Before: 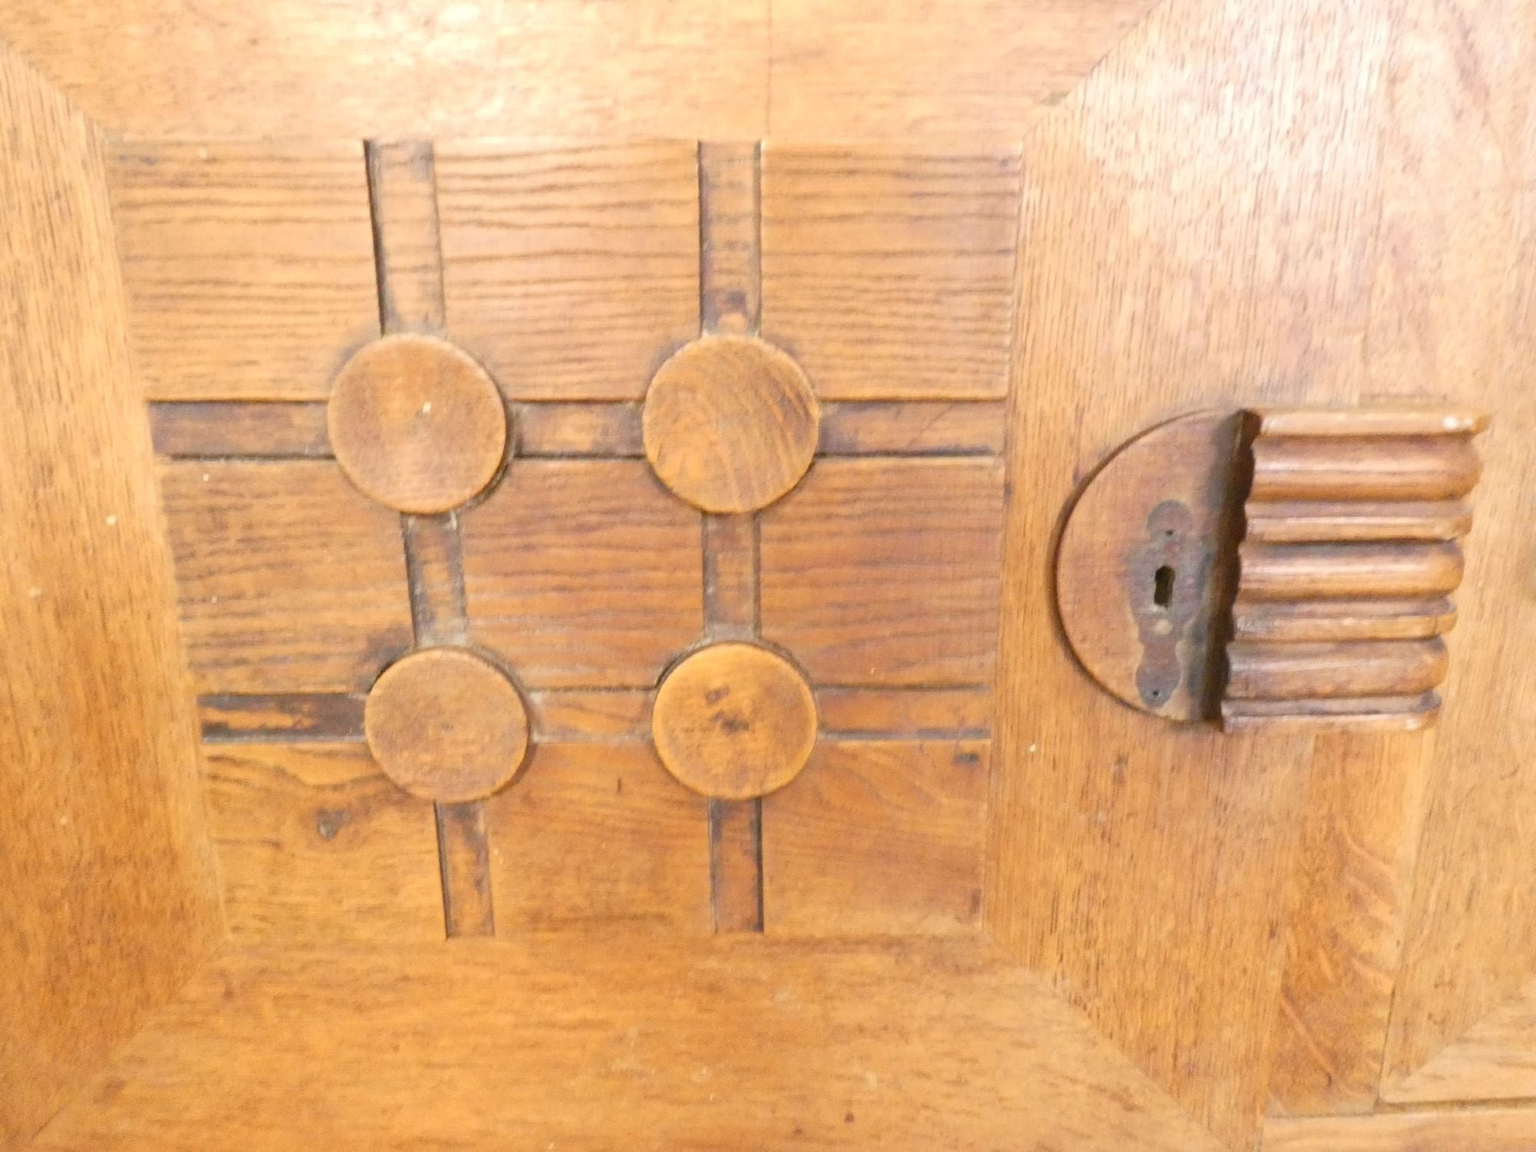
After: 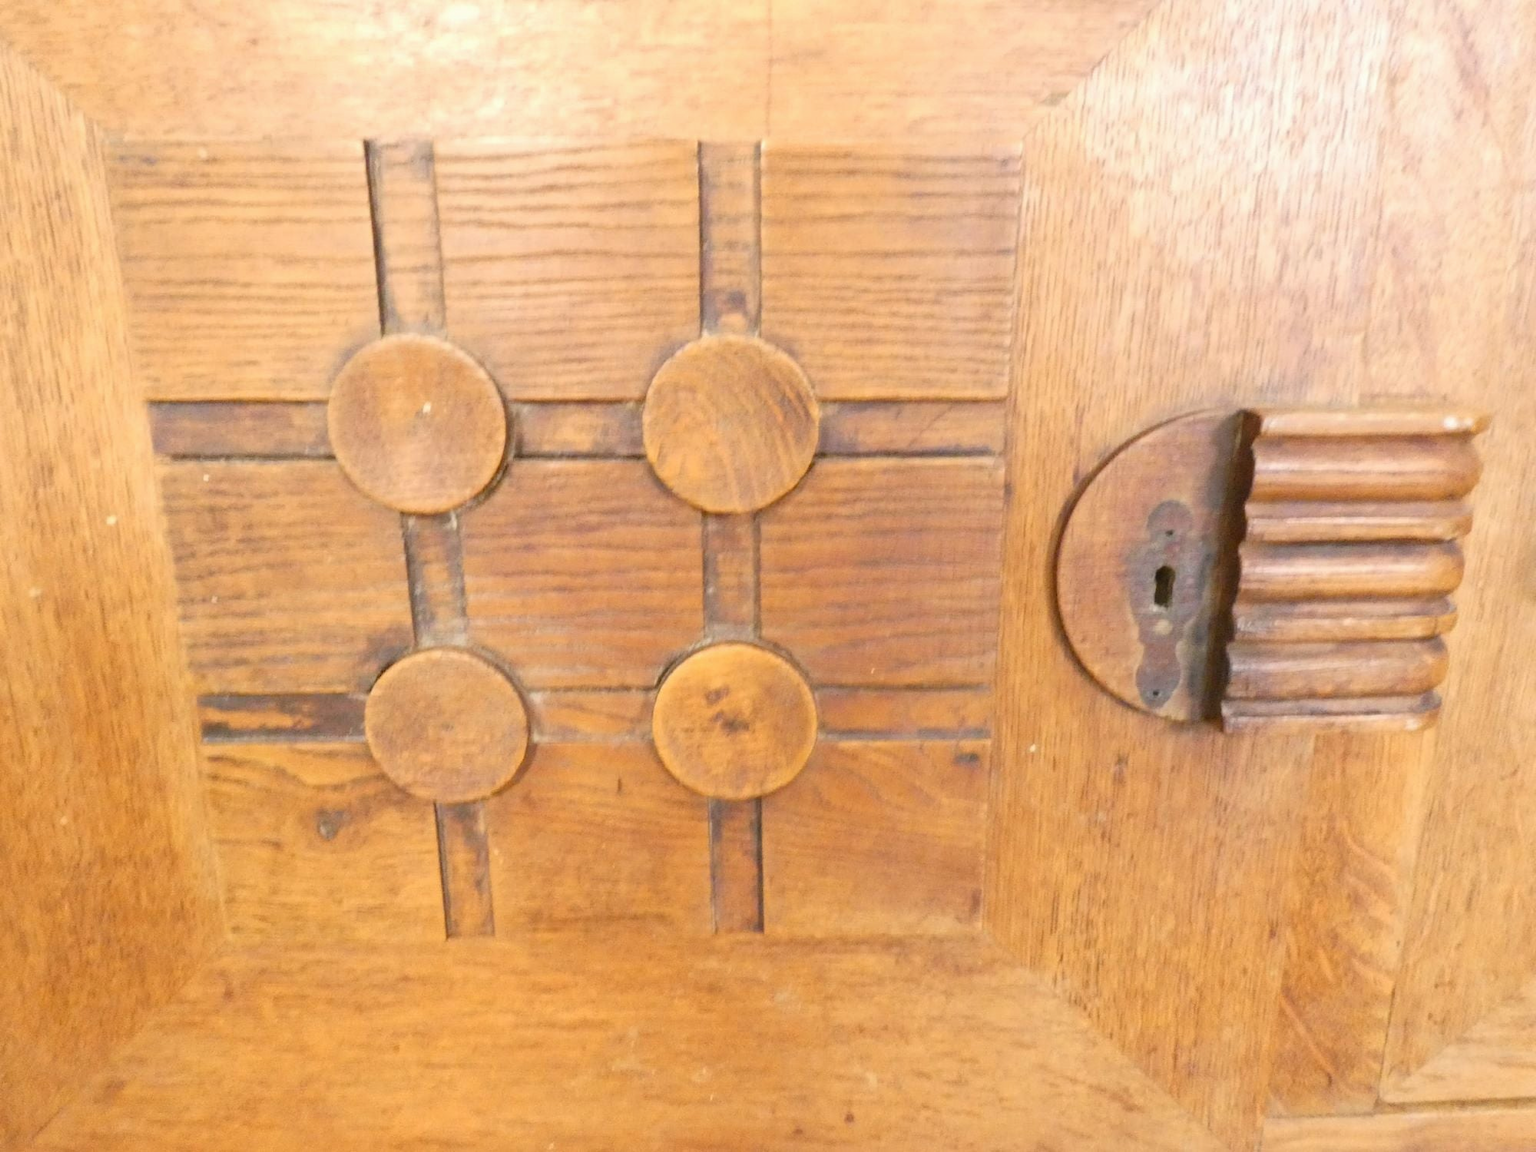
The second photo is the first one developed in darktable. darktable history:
contrast brightness saturation: contrast -0.017, brightness -0.008, saturation 0.029
